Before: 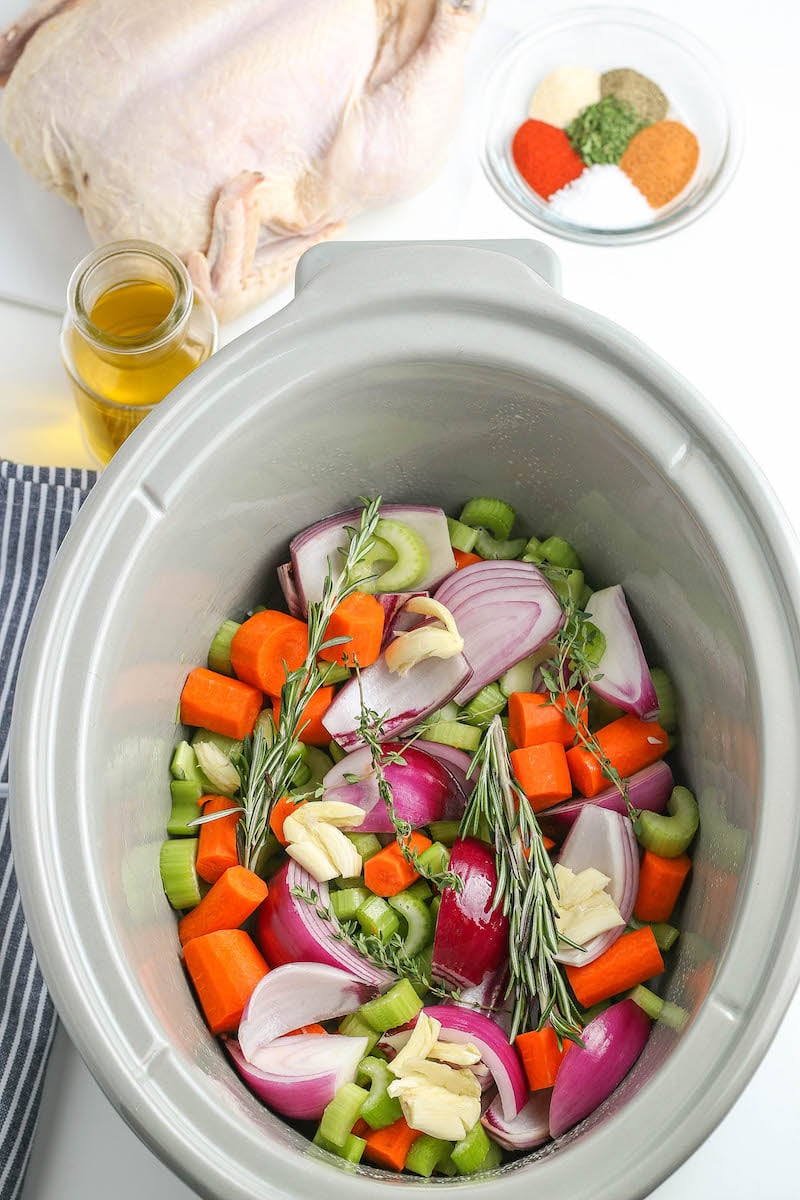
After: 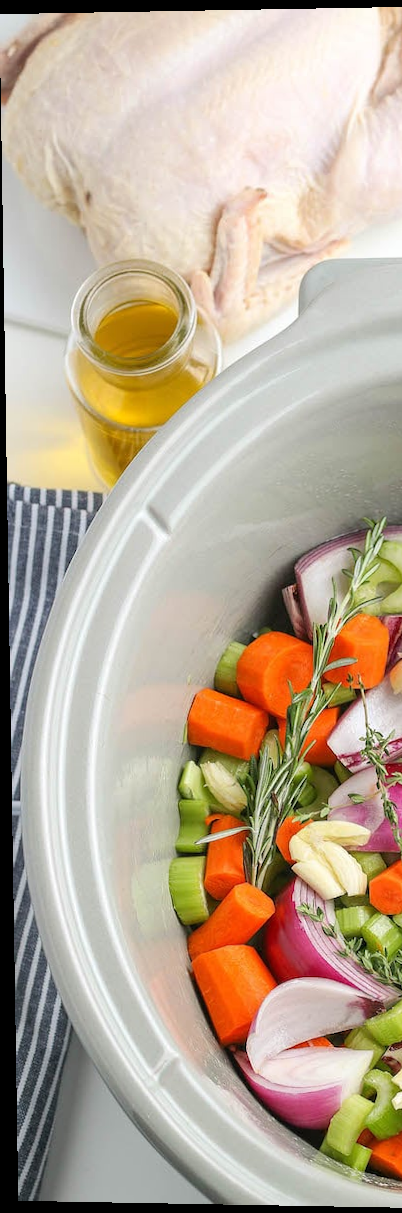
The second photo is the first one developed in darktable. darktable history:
rotate and perspective: lens shift (vertical) 0.048, lens shift (horizontal) -0.024, automatic cropping off
crop and rotate: left 0%, top 0%, right 50.845%
